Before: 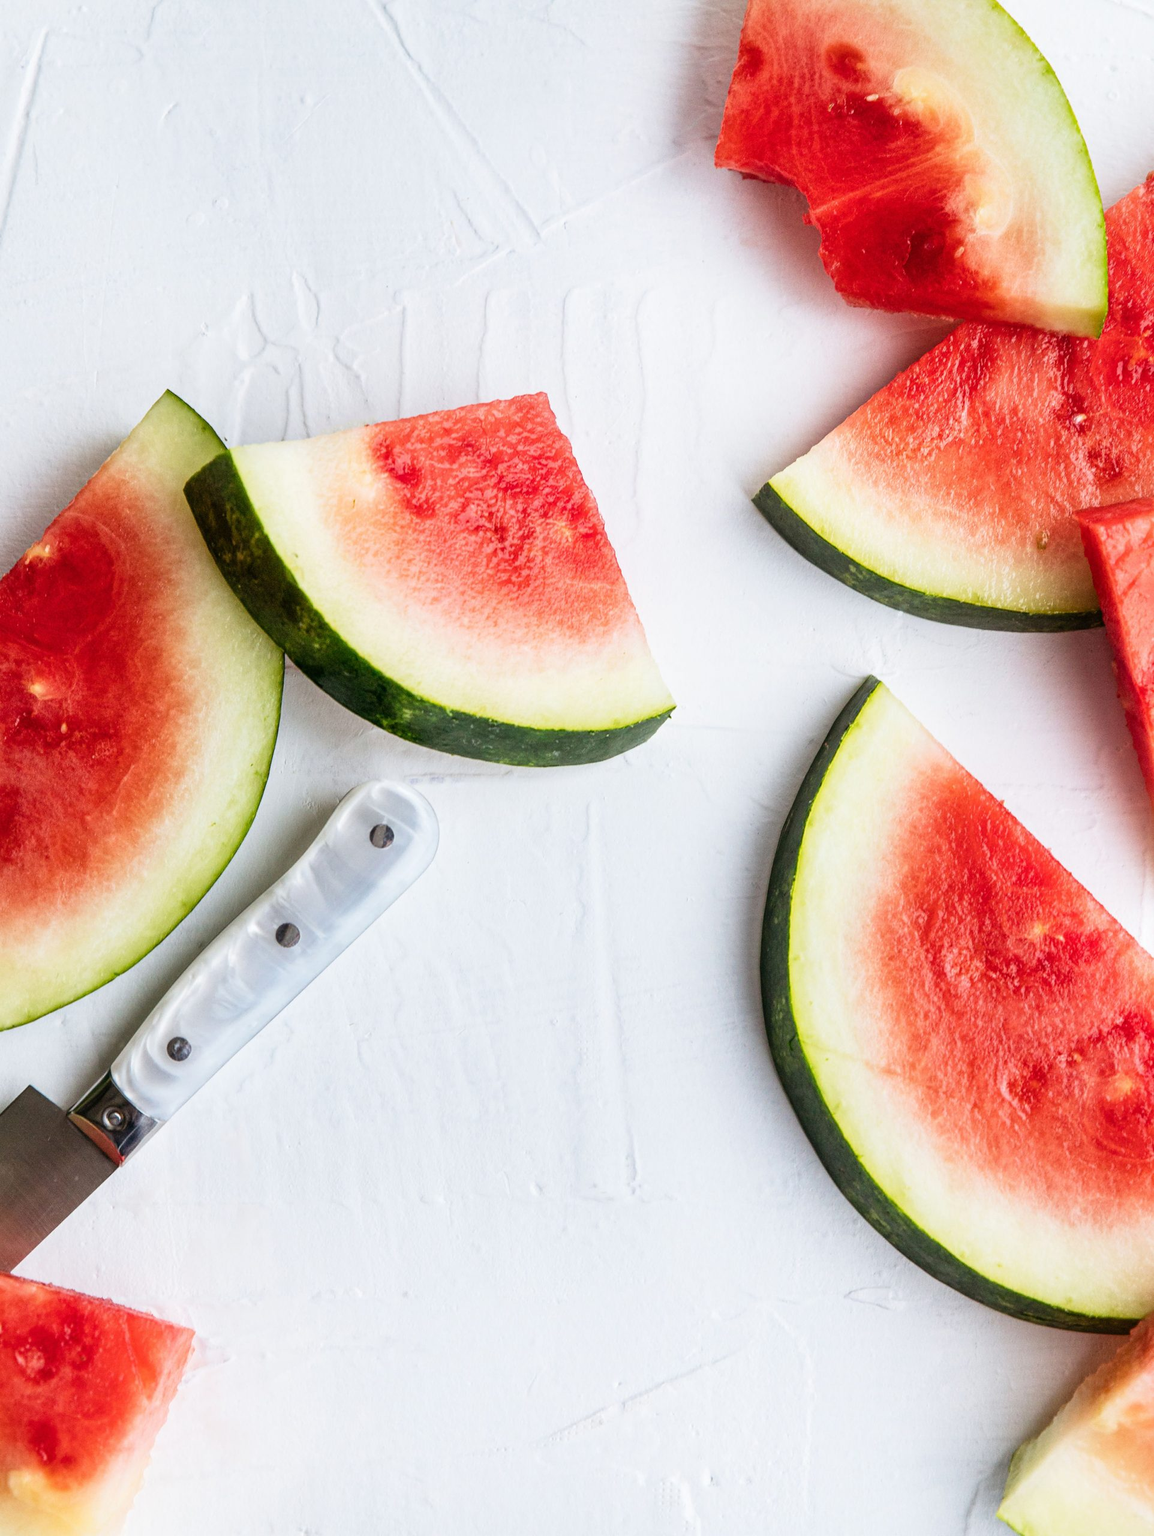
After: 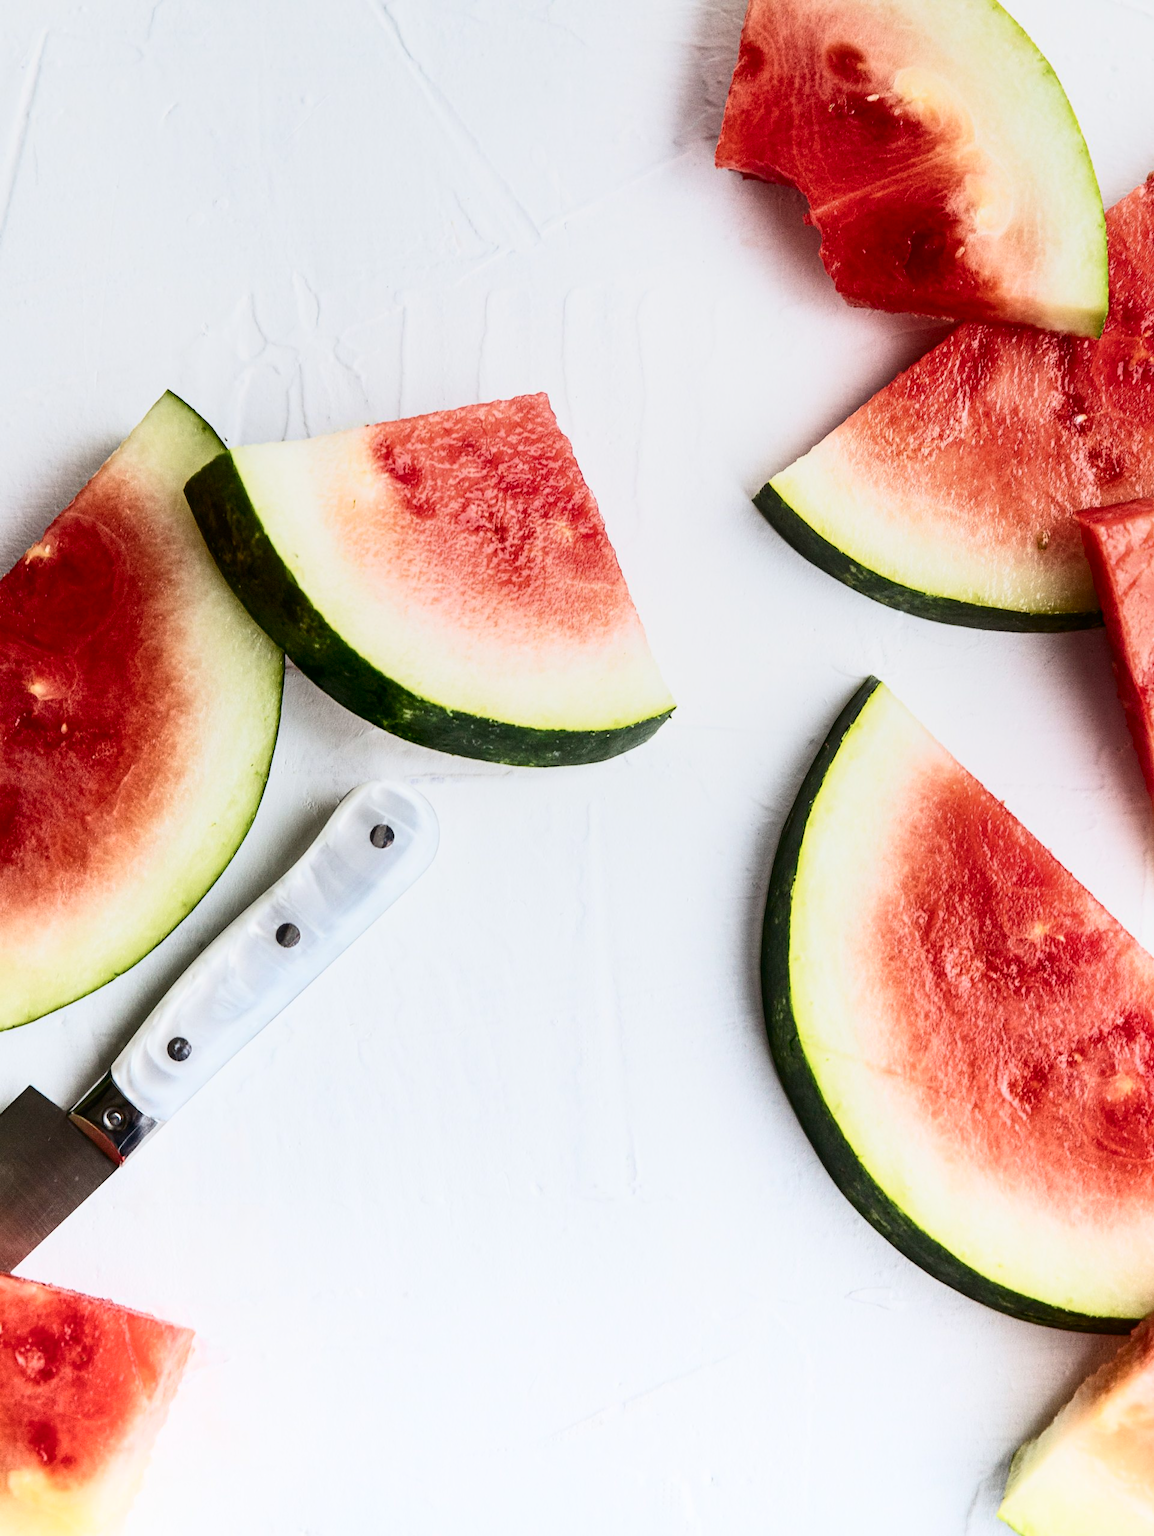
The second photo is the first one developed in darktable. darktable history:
contrast brightness saturation: contrast 0.39, brightness 0.1
graduated density: rotation 5.63°, offset 76.9
